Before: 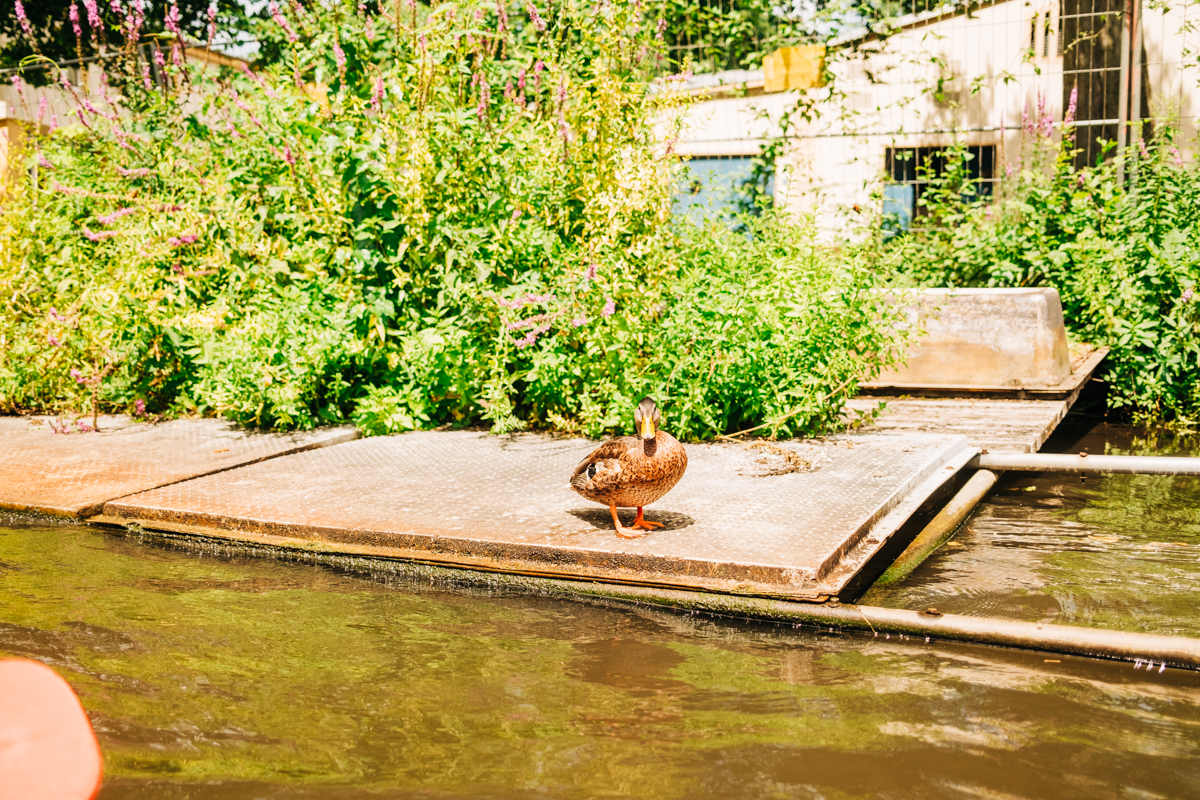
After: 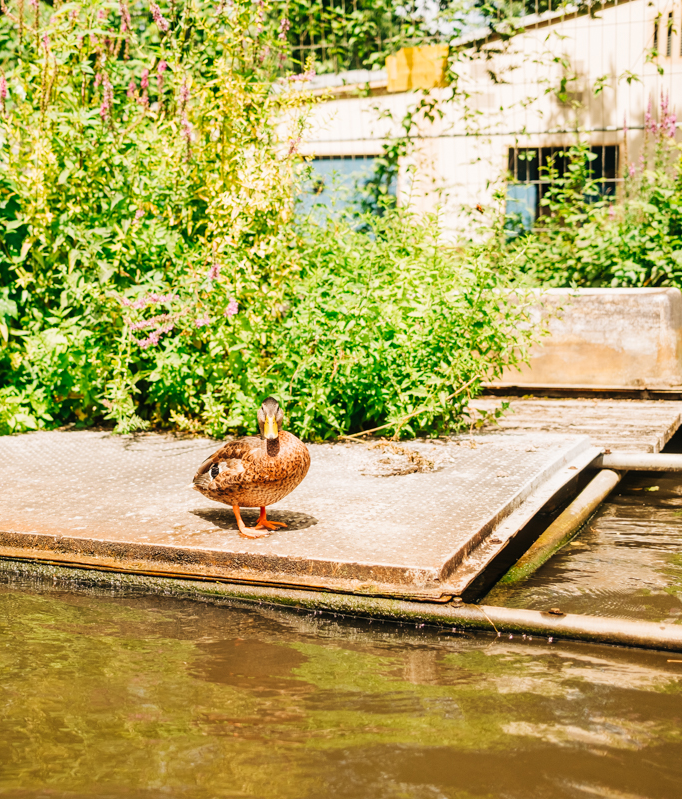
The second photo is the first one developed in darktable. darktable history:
crop: left 31.49%, top 0.024%, right 11.674%
